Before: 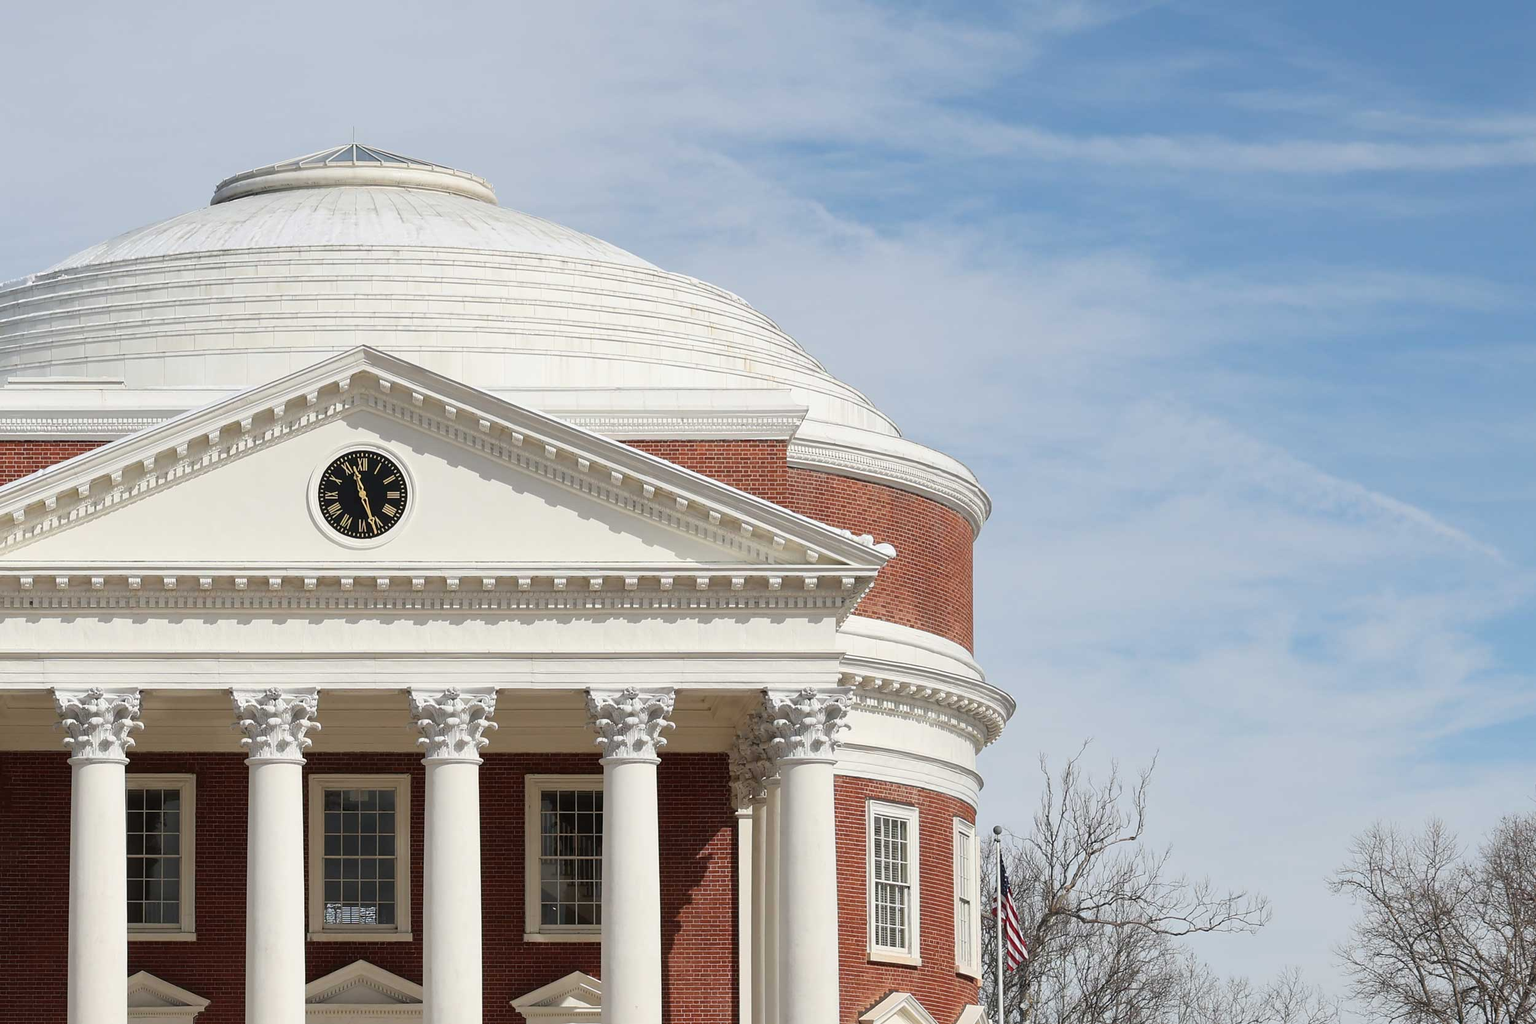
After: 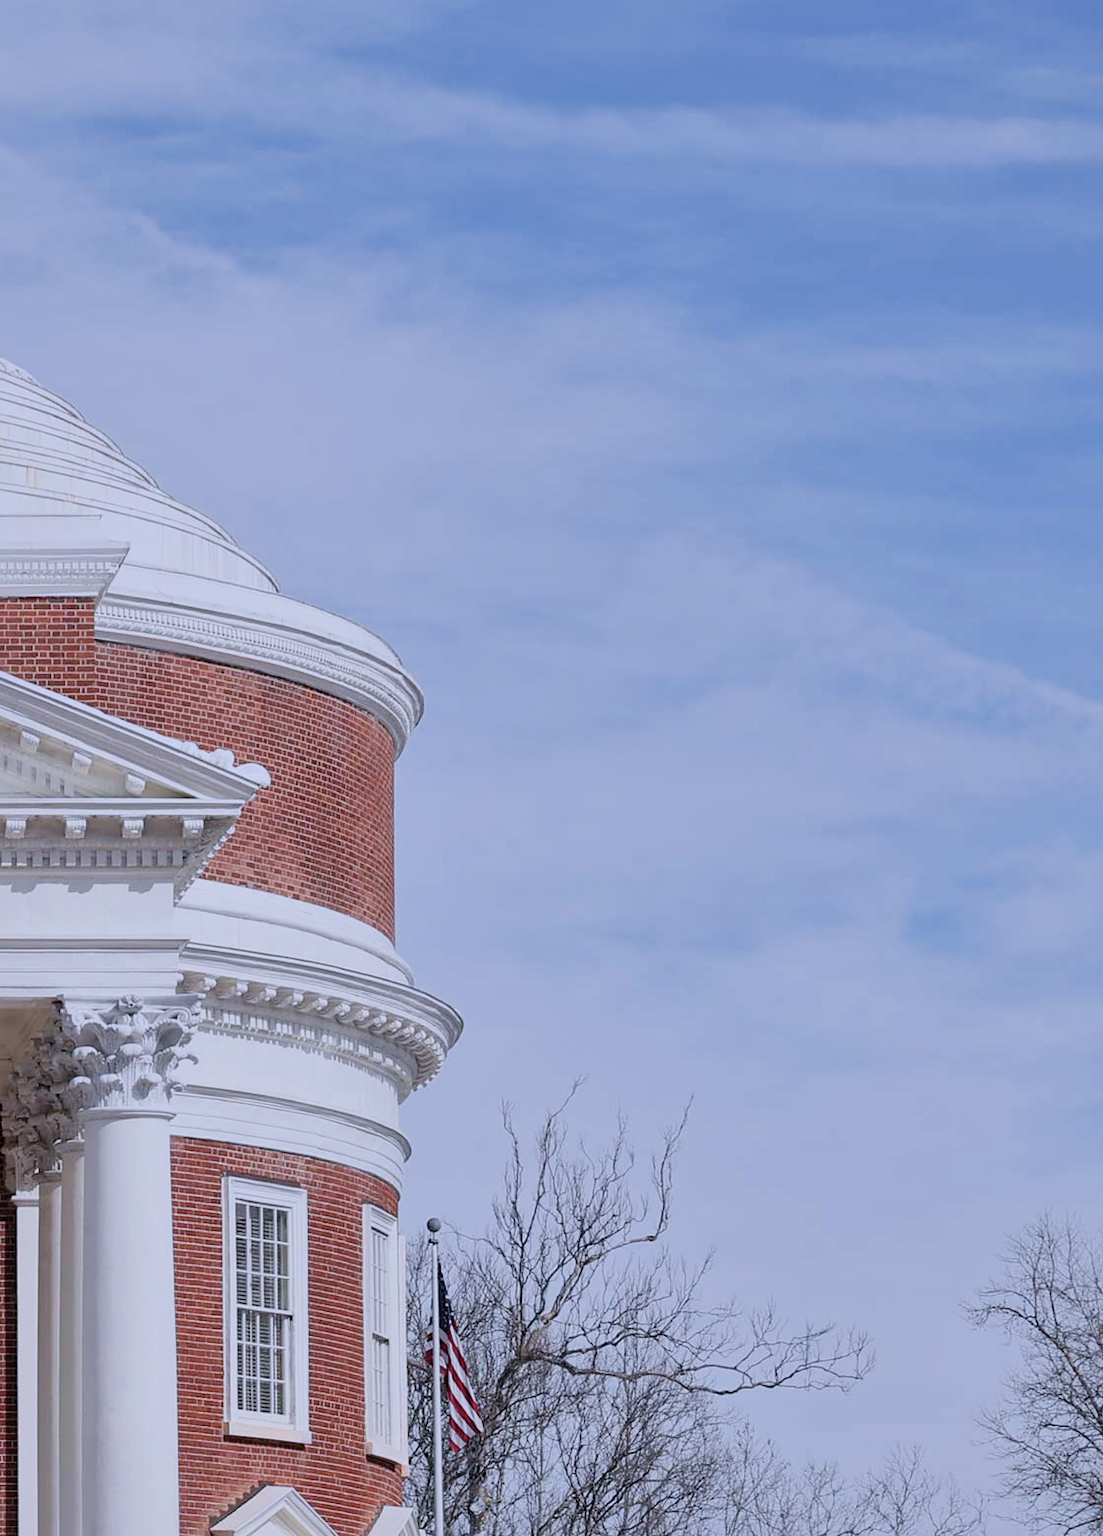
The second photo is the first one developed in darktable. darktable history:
crop: left 47.418%, top 6.723%, right 7.938%
color calibration: illuminant as shot in camera, x 0.379, y 0.396, temperature 4138.25 K
local contrast: mode bilateral grid, contrast 21, coarseness 51, detail 129%, midtone range 0.2
filmic rgb: black relative exposure -7.65 EV, white relative exposure 4.56 EV, hardness 3.61
